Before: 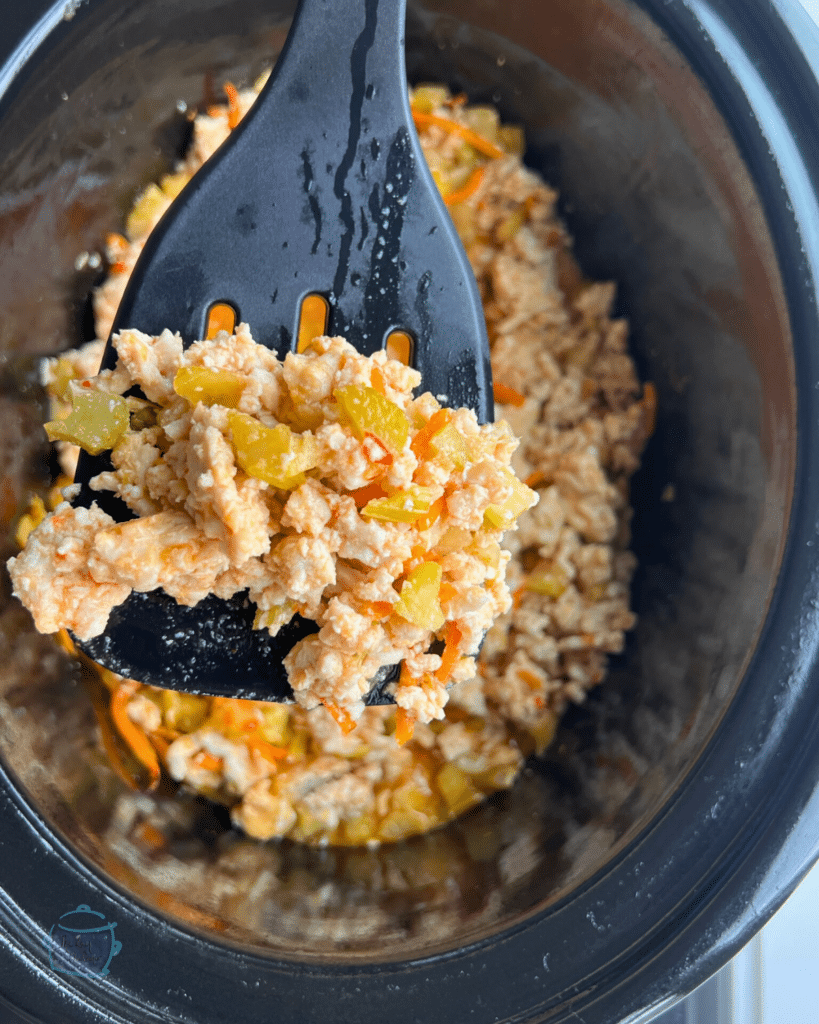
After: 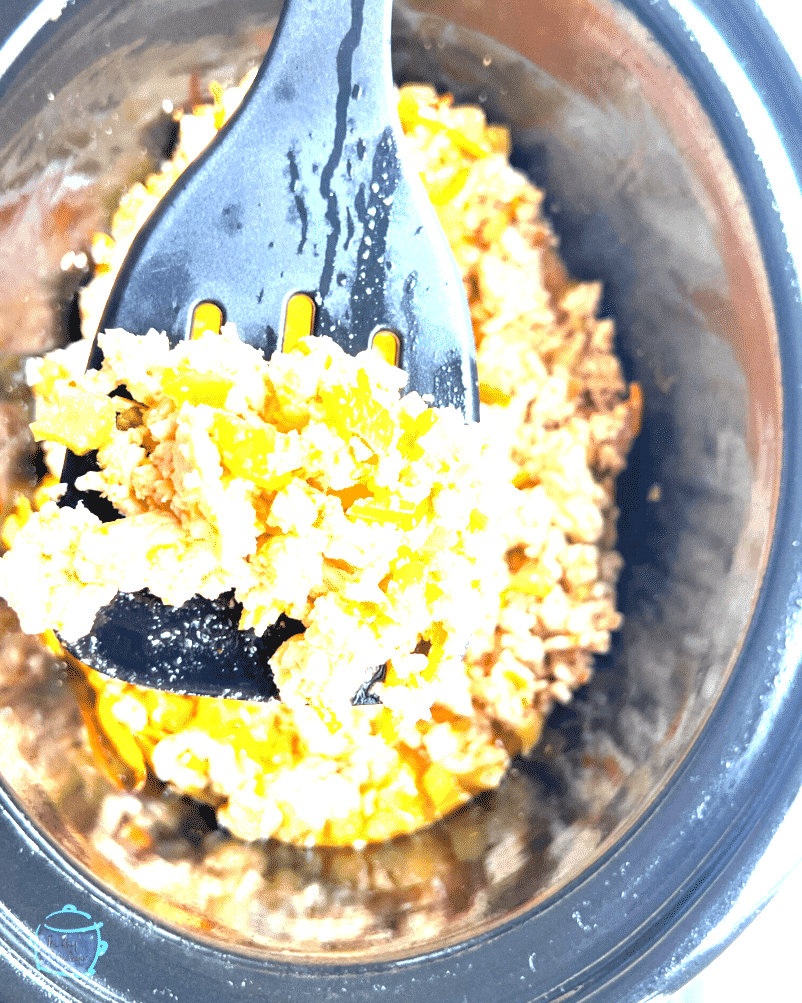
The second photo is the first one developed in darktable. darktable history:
crop: left 1.743%, right 0.268%, bottom 2.011%
exposure: black level correction 0.001, exposure 2.607 EV, compensate exposure bias true, compensate highlight preservation false
grain: coarseness 14.57 ISO, strength 8.8%
